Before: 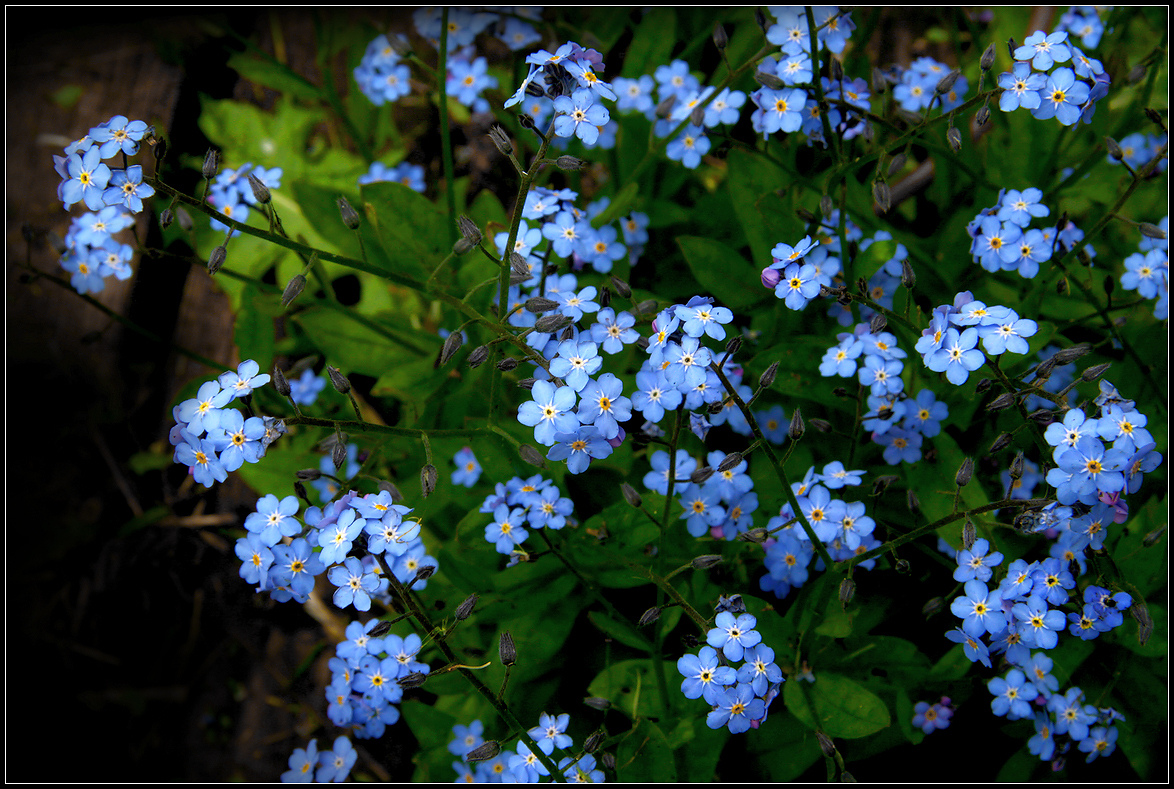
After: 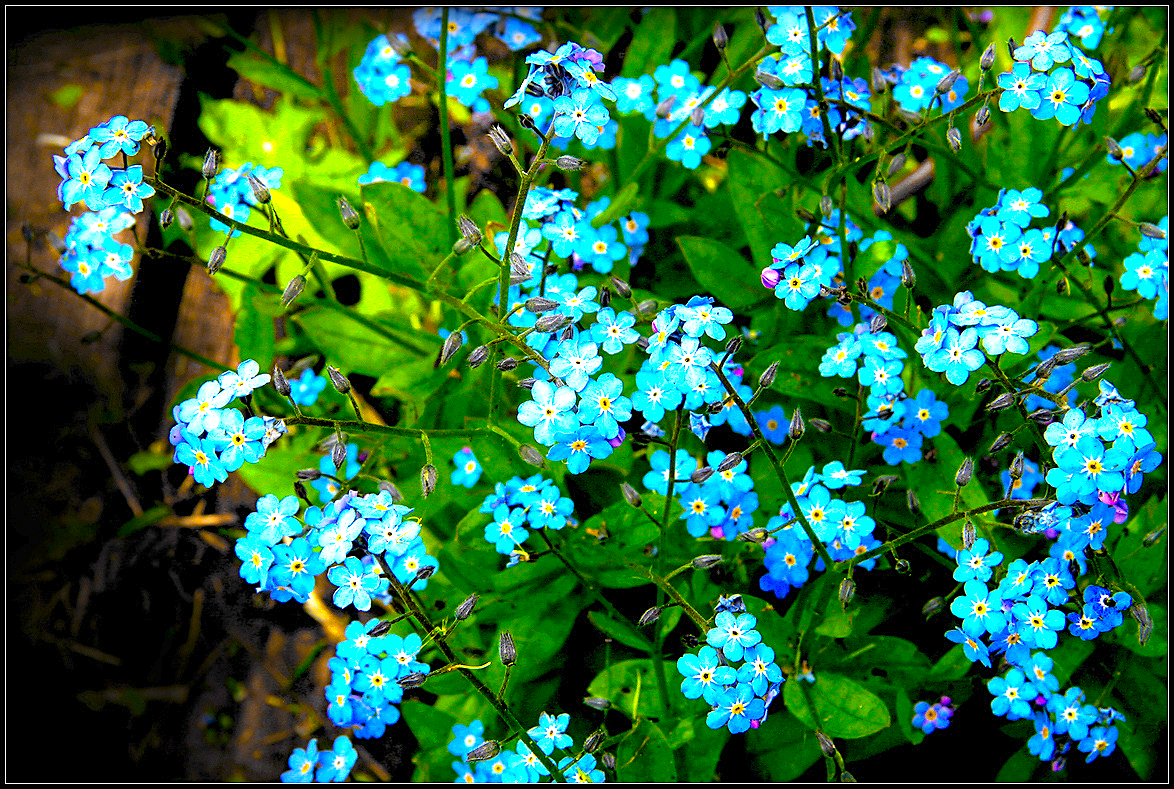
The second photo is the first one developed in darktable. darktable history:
exposure: exposure 2.203 EV, compensate exposure bias true, compensate highlight preservation false
color balance rgb: linear chroma grading › global chroma 25.308%, perceptual saturation grading › global saturation 35.915%, global vibrance 15.544%
sharpen: on, module defaults
